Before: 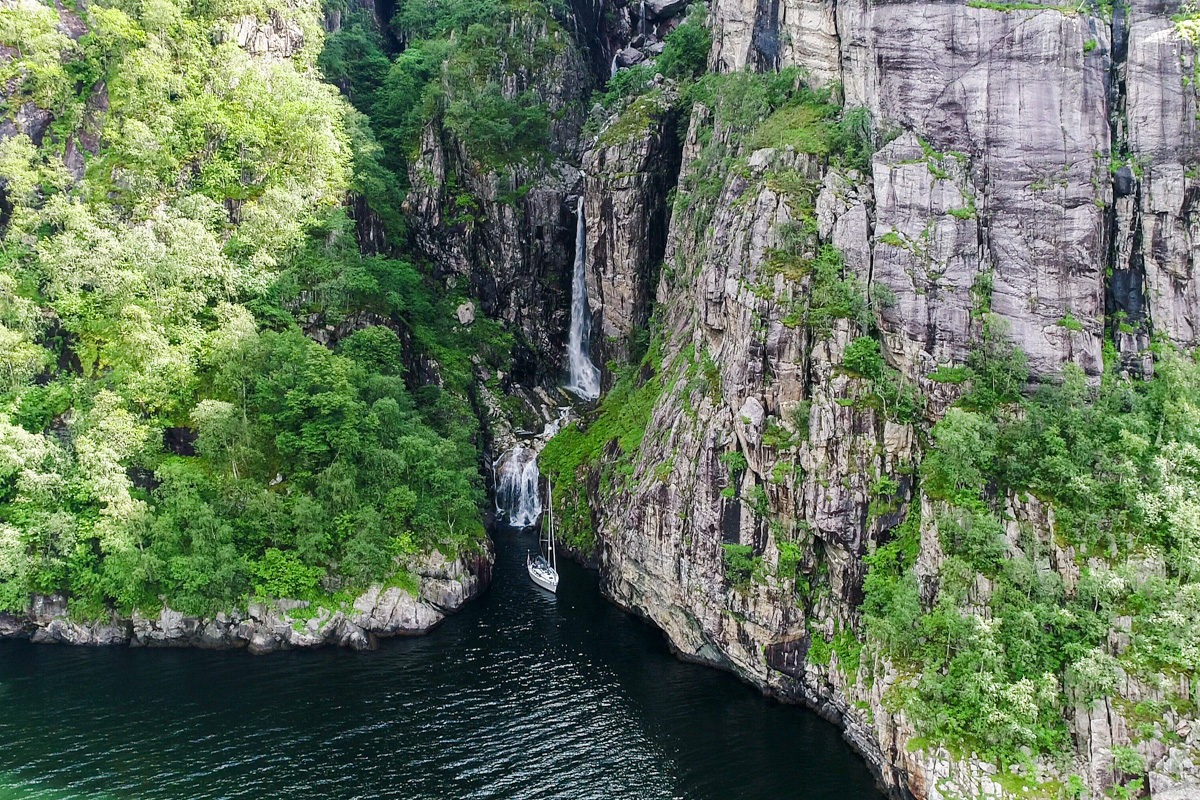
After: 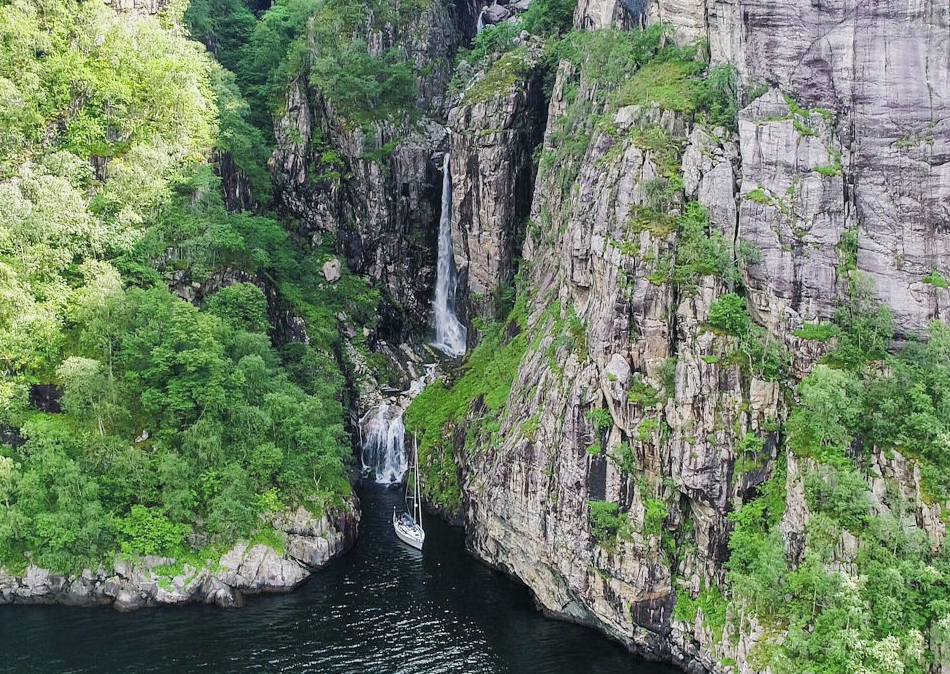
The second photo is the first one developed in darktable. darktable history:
shadows and highlights: shadows 22.7, highlights -48.71, soften with gaussian
exposure: exposure -0.177 EV, compensate highlight preservation false
crop: left 11.225%, top 5.381%, right 9.565%, bottom 10.314%
contrast brightness saturation: brightness 0.15
